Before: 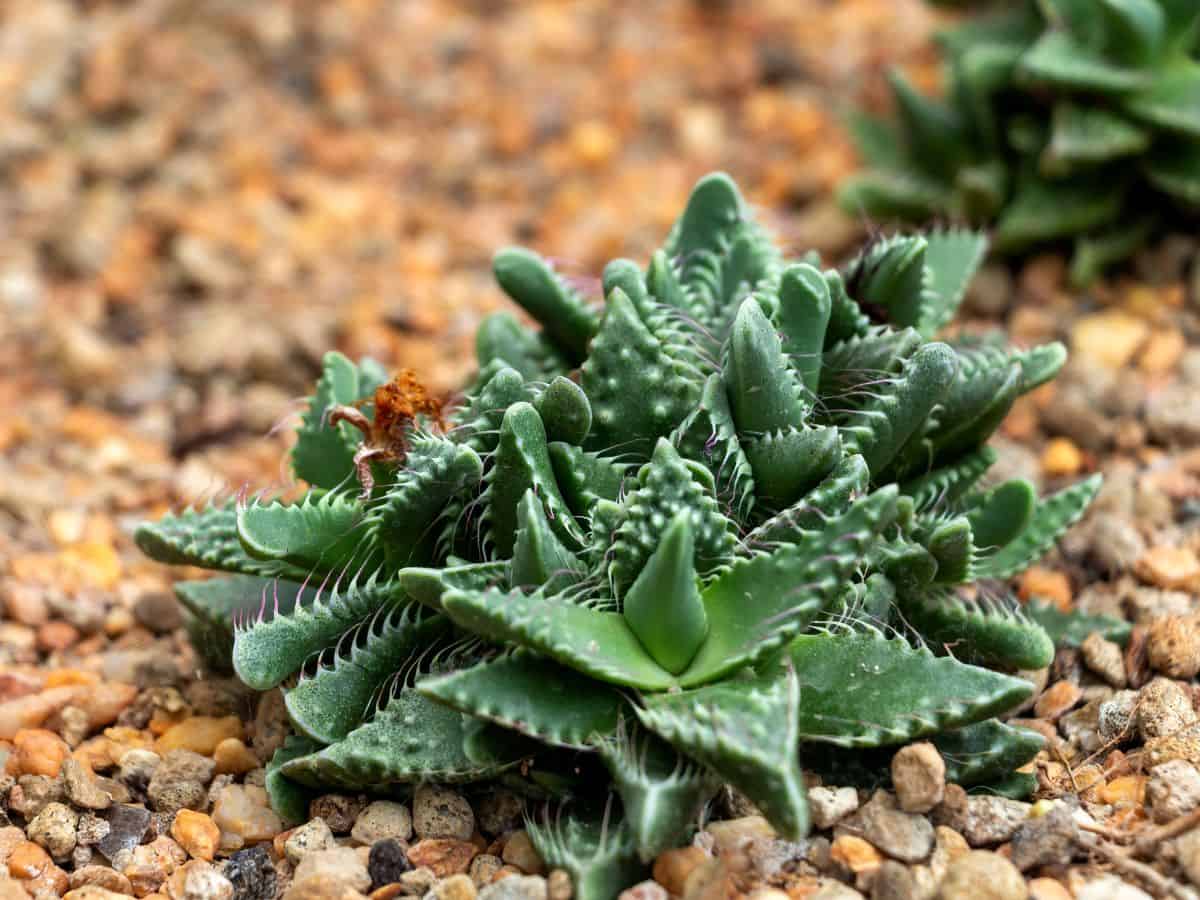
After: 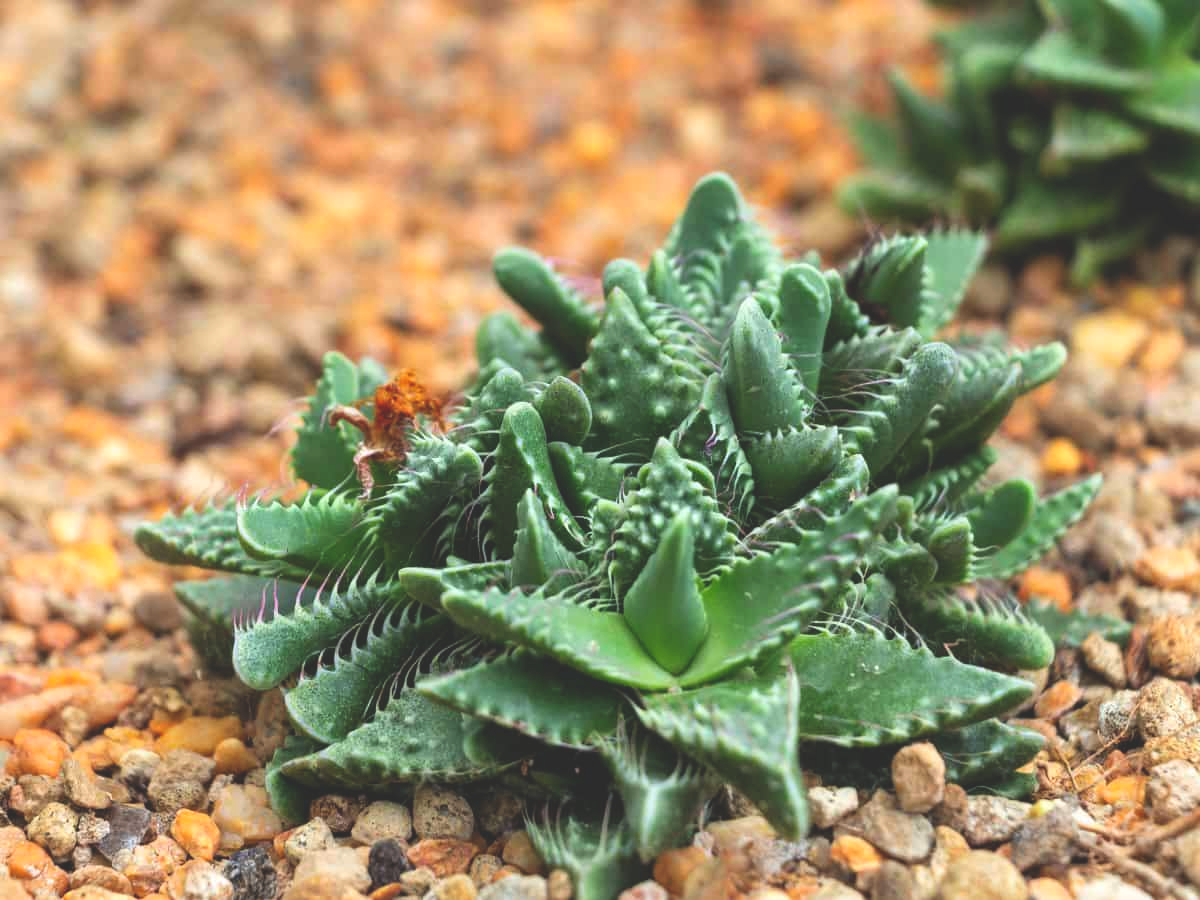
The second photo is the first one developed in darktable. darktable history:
contrast brightness saturation: brightness 0.093, saturation 0.191
exposure: black level correction -0.015, compensate highlight preservation false
